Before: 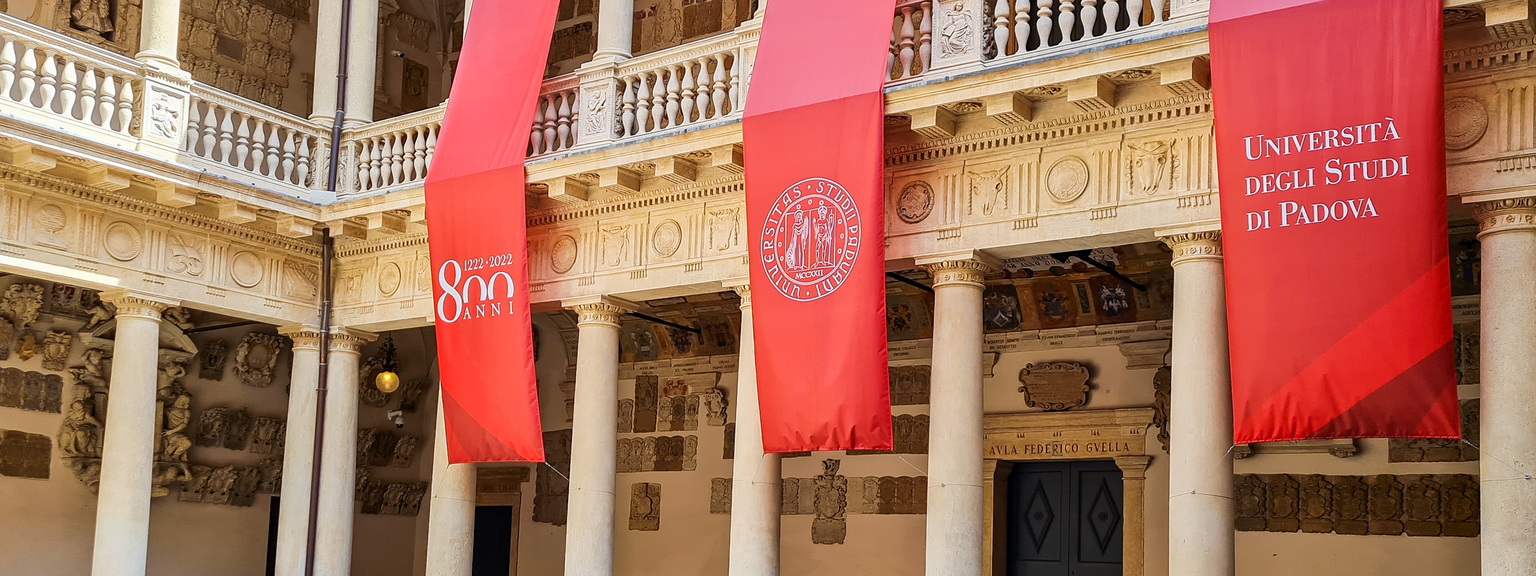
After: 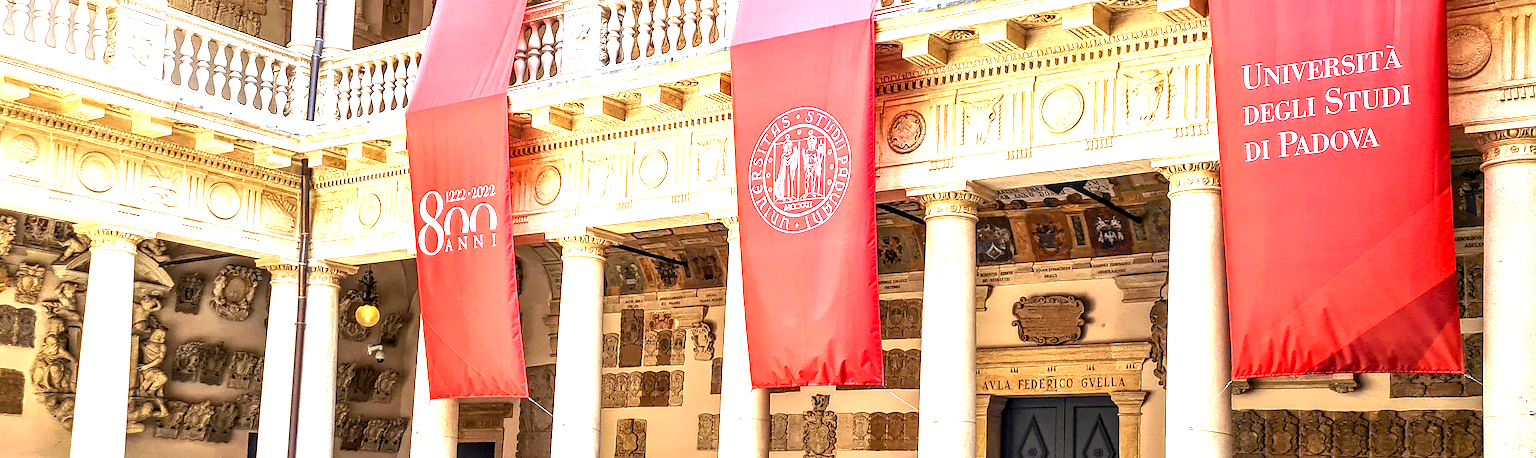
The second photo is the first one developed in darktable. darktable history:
exposure: black level correction 0, exposure 1.5 EV, compensate exposure bias true, compensate highlight preservation false
crop and rotate: left 1.814%, top 12.818%, right 0.25%, bottom 9.225%
local contrast: detail 150%
